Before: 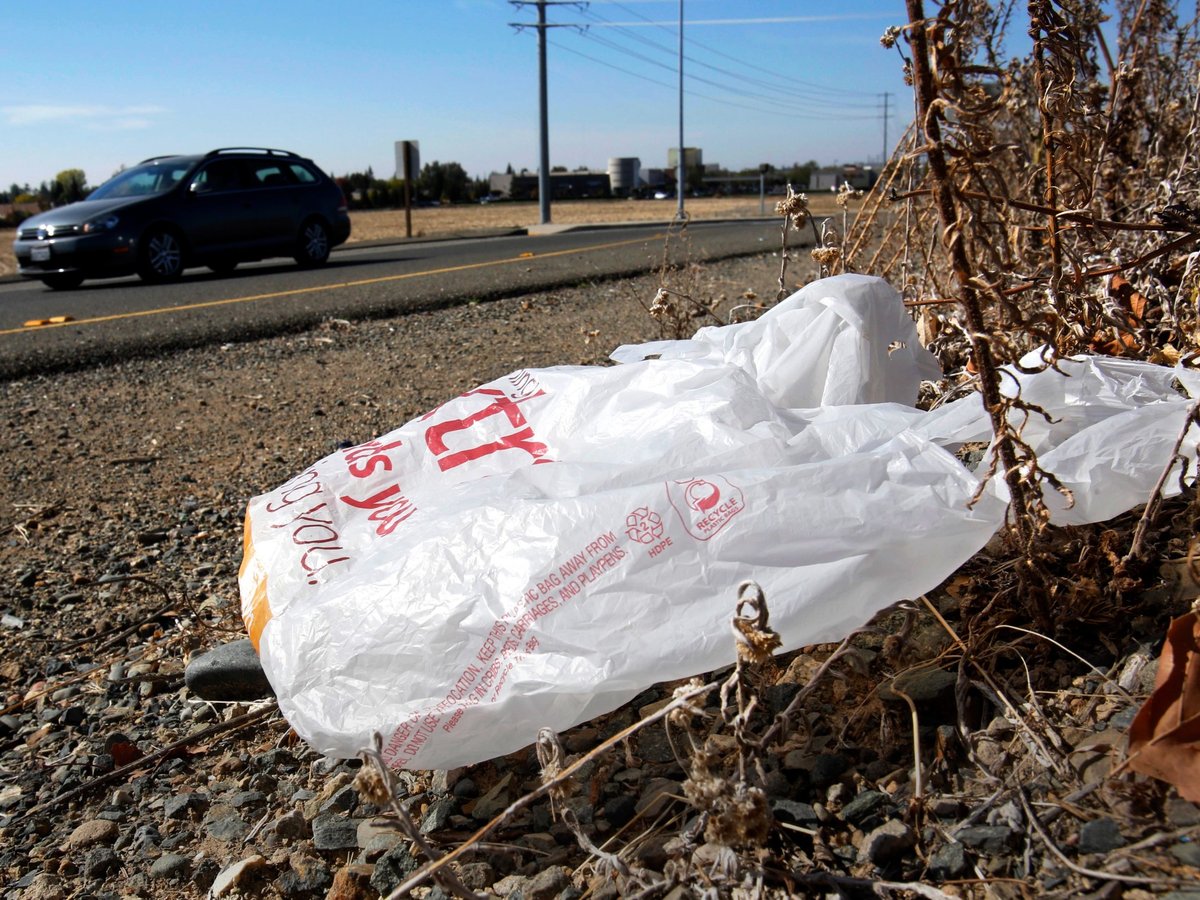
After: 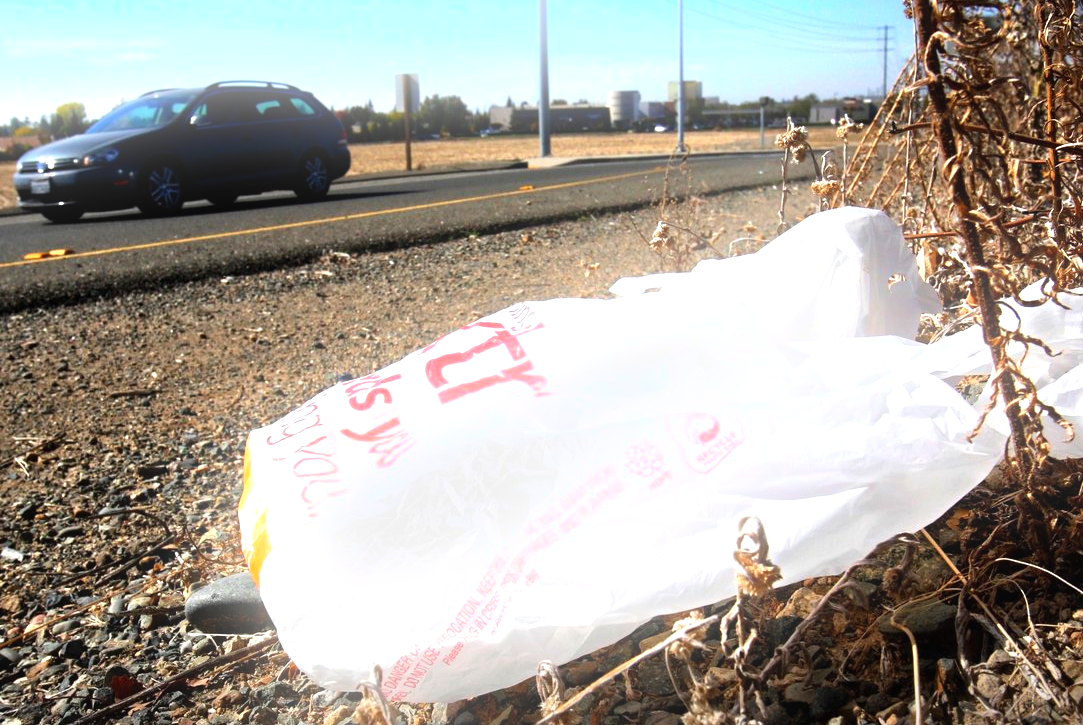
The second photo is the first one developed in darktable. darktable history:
exposure: exposure 0.722 EV, compensate highlight preservation false
white balance: emerald 1
crop: top 7.49%, right 9.717%, bottom 11.943%
color balance: contrast 10%
bloom: size 13.65%, threshold 98.39%, strength 4.82%
